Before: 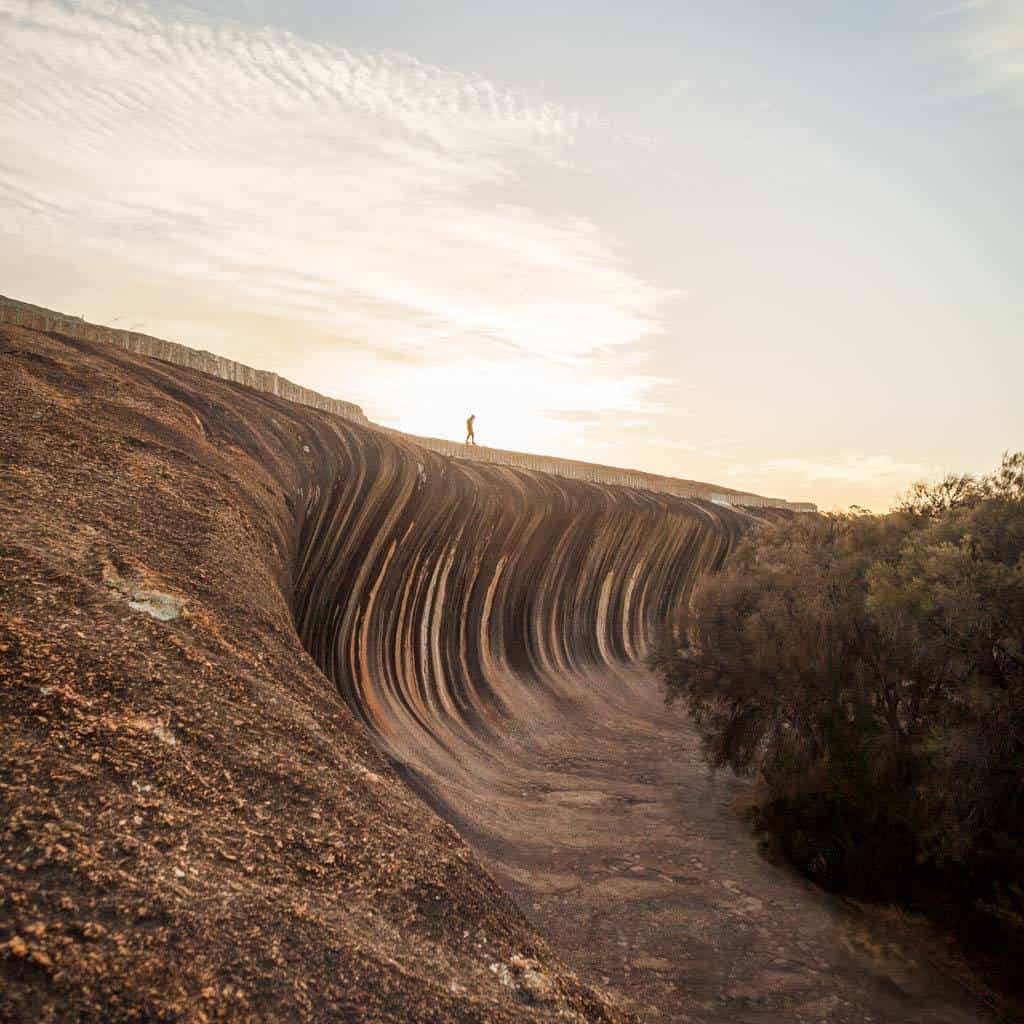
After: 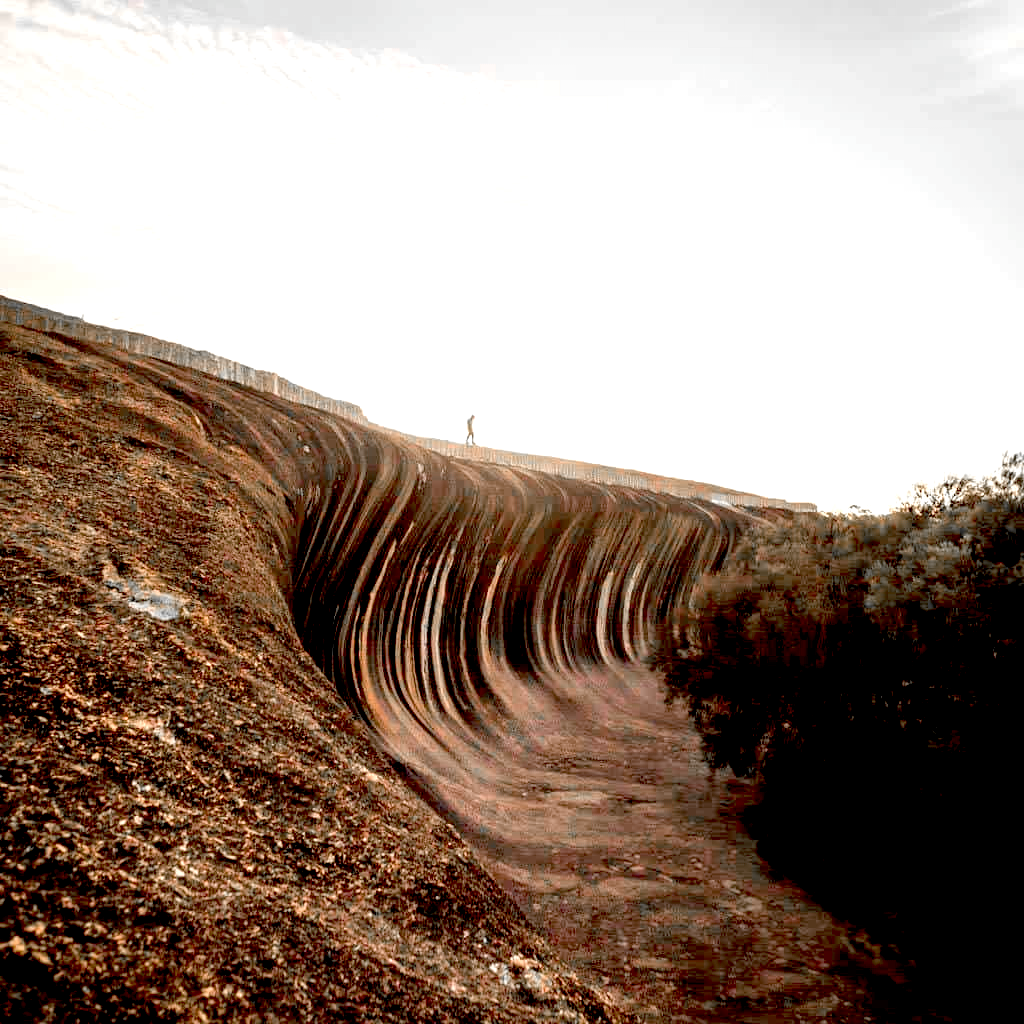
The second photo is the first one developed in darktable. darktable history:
exposure: black level correction 0.04, exposure 0.5 EV, compensate highlight preservation false
color zones: curves: ch0 [(0, 0.65) (0.096, 0.644) (0.221, 0.539) (0.429, 0.5) (0.571, 0.5) (0.714, 0.5) (0.857, 0.5) (1, 0.65)]; ch1 [(0, 0.5) (0.143, 0.5) (0.257, -0.002) (0.429, 0.04) (0.571, -0.001) (0.714, -0.015) (0.857, 0.024) (1, 0.5)]
